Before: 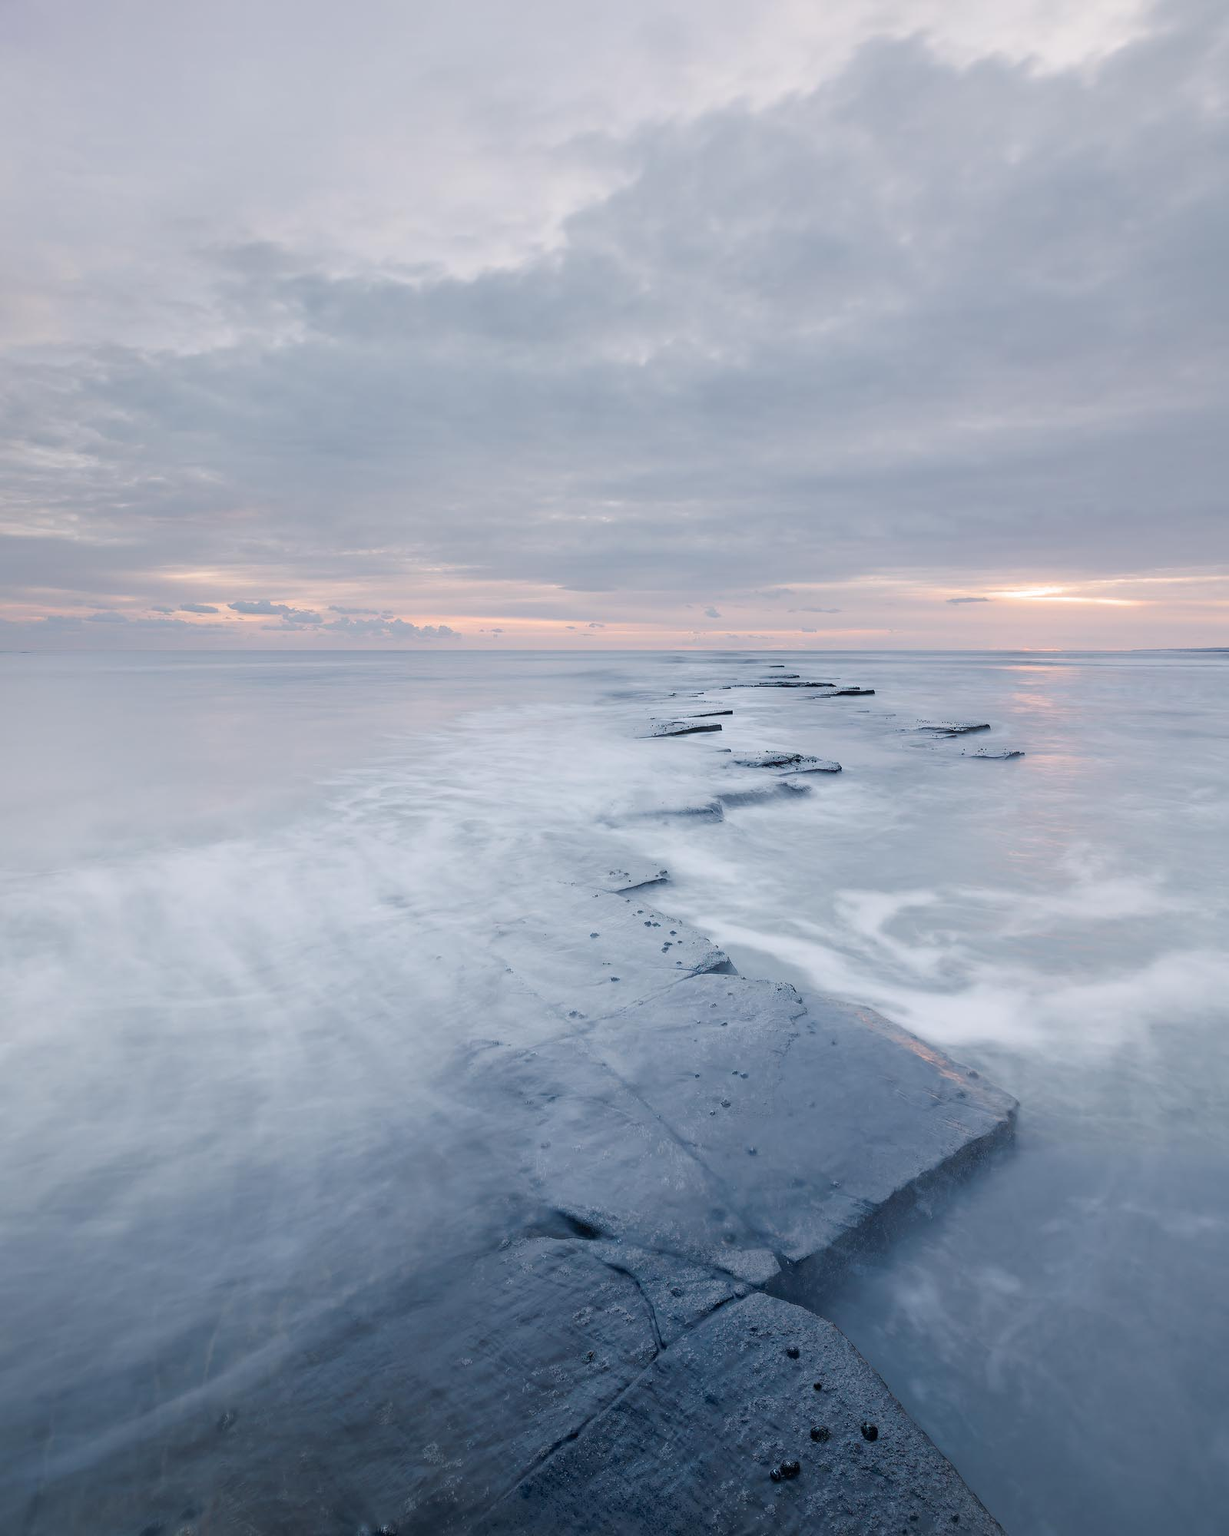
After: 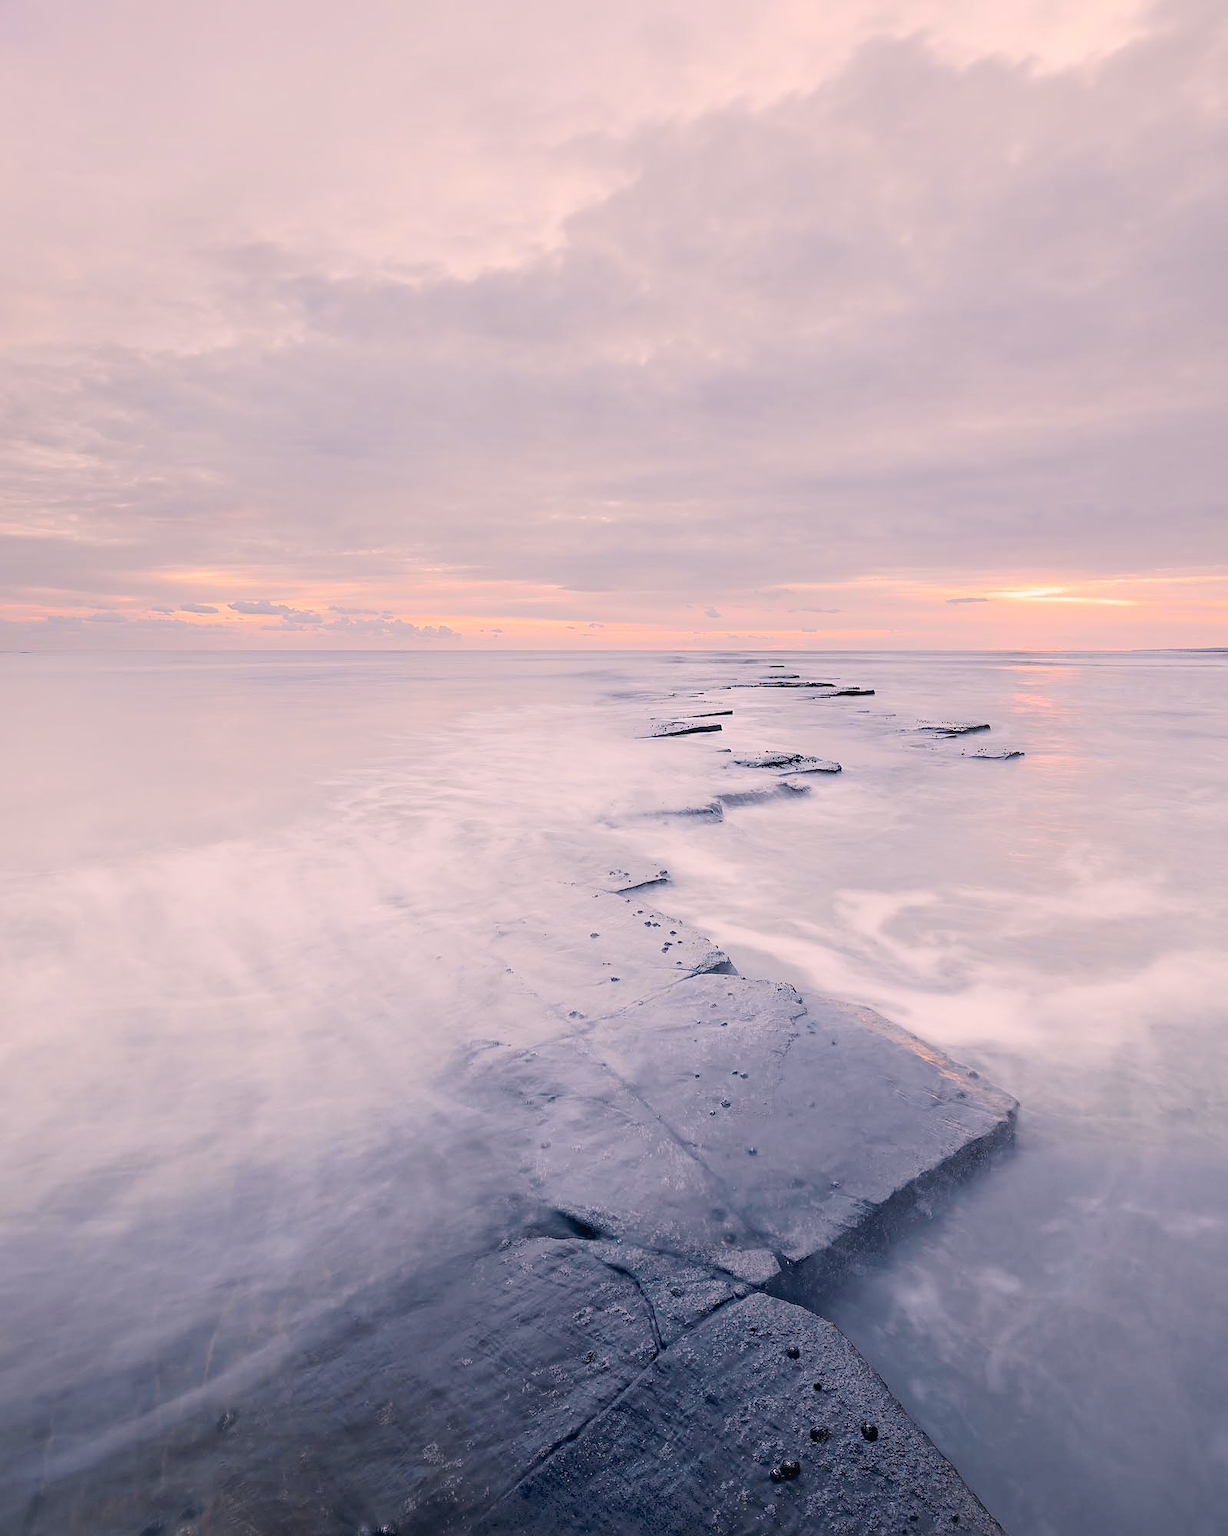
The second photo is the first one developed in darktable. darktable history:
tone curve: curves: ch0 [(0, 0.018) (0.061, 0.041) (0.205, 0.191) (0.289, 0.292) (0.39, 0.424) (0.493, 0.551) (0.666, 0.743) (0.795, 0.841) (1, 0.998)]; ch1 [(0, 0) (0.385, 0.343) (0.439, 0.415) (0.494, 0.498) (0.501, 0.501) (0.51, 0.509) (0.548, 0.563) (0.586, 0.61) (0.684, 0.658) (0.783, 0.804) (1, 1)]; ch2 [(0, 0) (0.304, 0.31) (0.403, 0.399) (0.441, 0.428) (0.47, 0.469) (0.498, 0.496) (0.524, 0.538) (0.566, 0.579) (0.648, 0.665) (0.697, 0.699) (1, 1)], color space Lab, independent channels, preserve colors none
sharpen: on, module defaults
color correction: highlights a* 11.96, highlights b* 11.58
